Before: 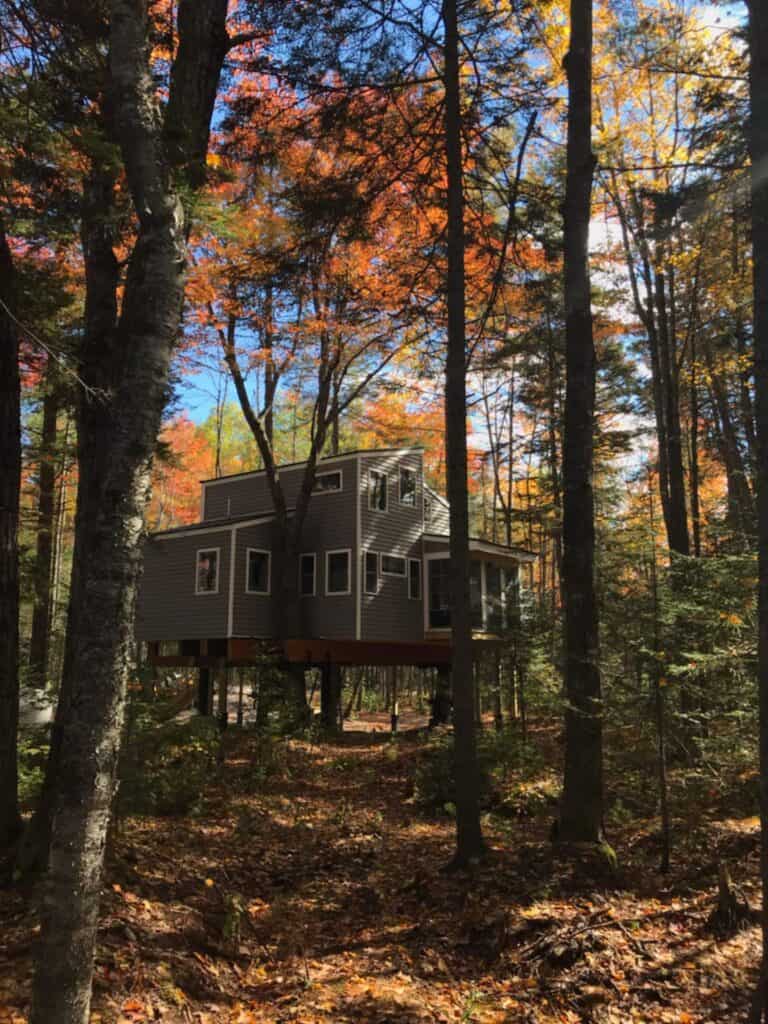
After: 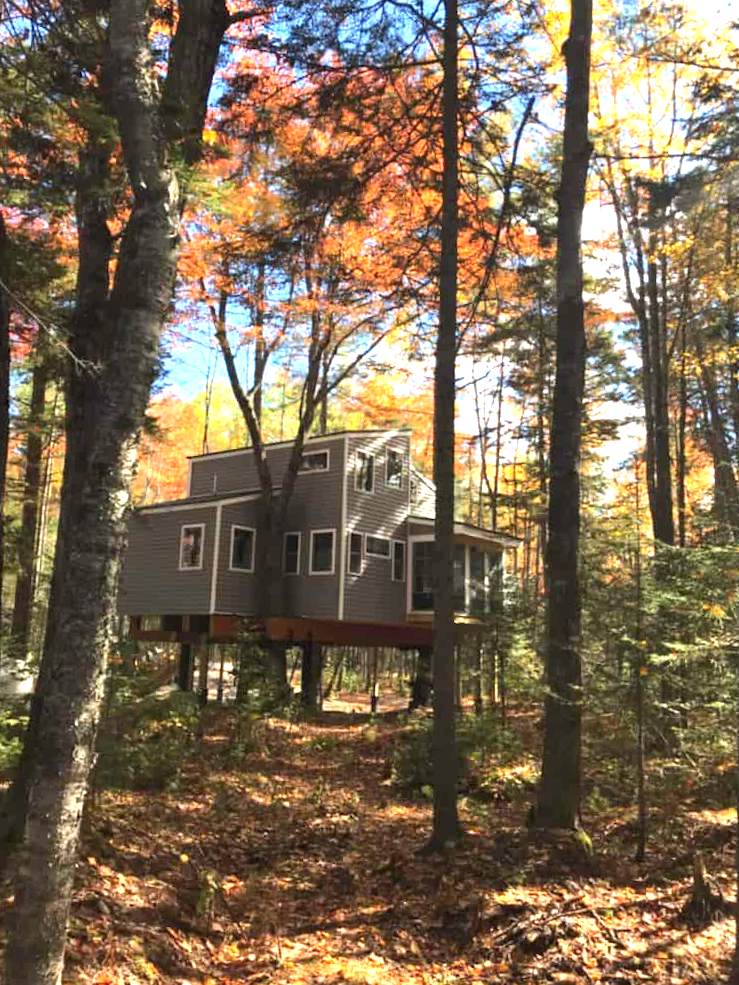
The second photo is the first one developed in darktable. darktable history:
crop and rotate: angle -1.69°
exposure: black level correction 0, exposure 1.45 EV, compensate exposure bias true, compensate highlight preservation false
